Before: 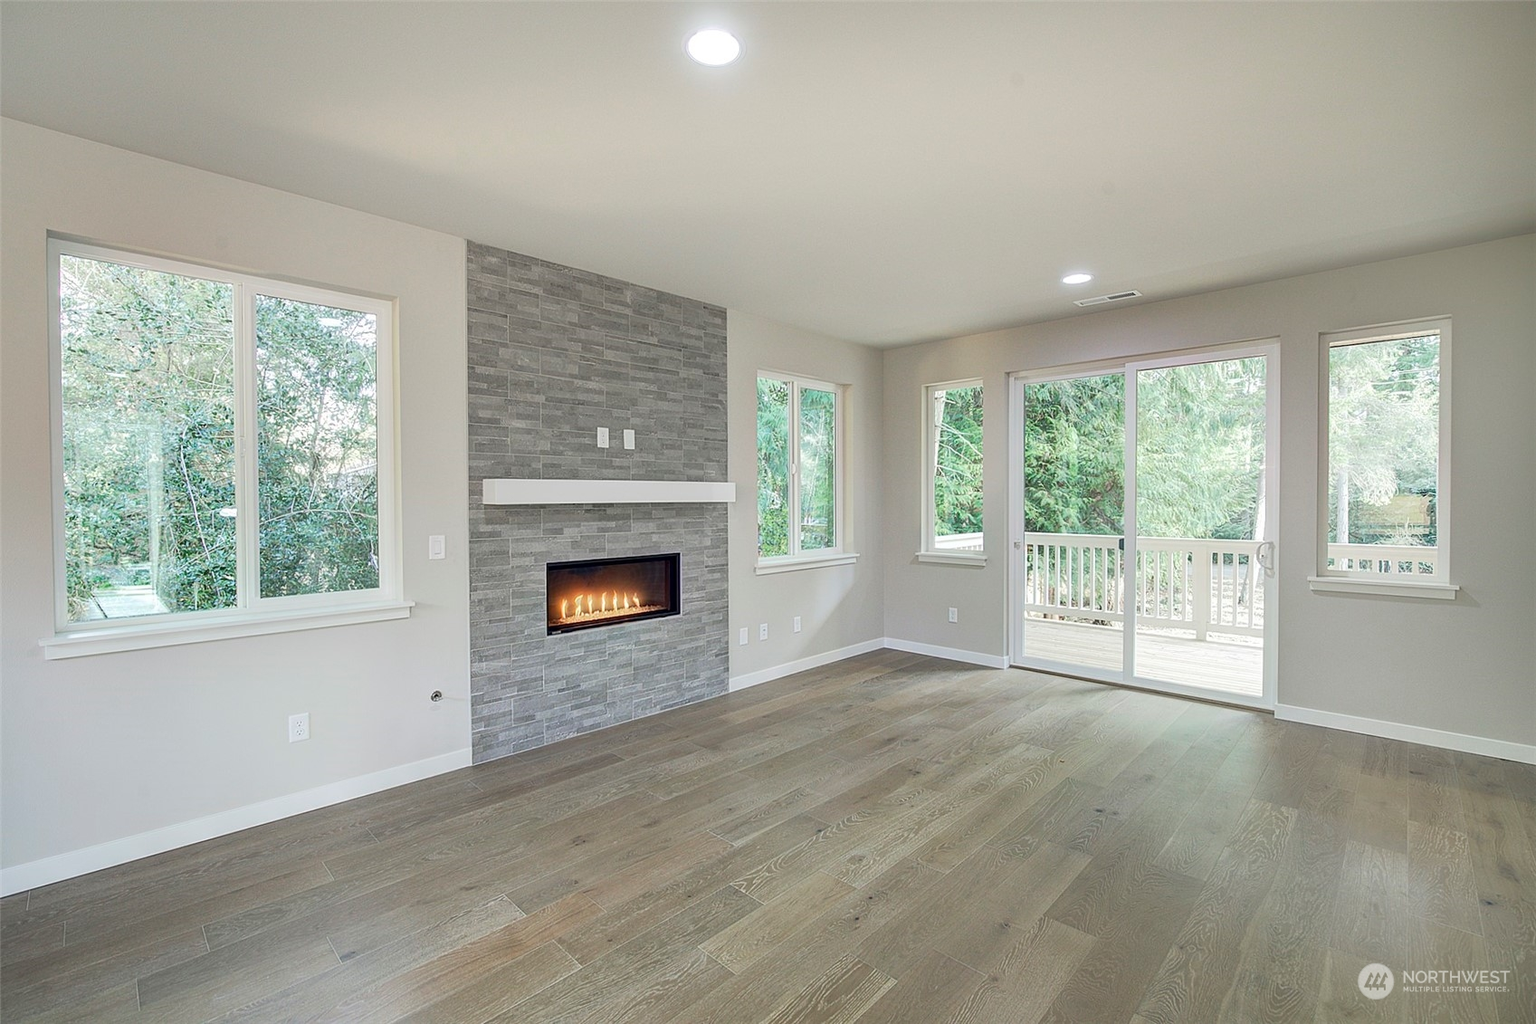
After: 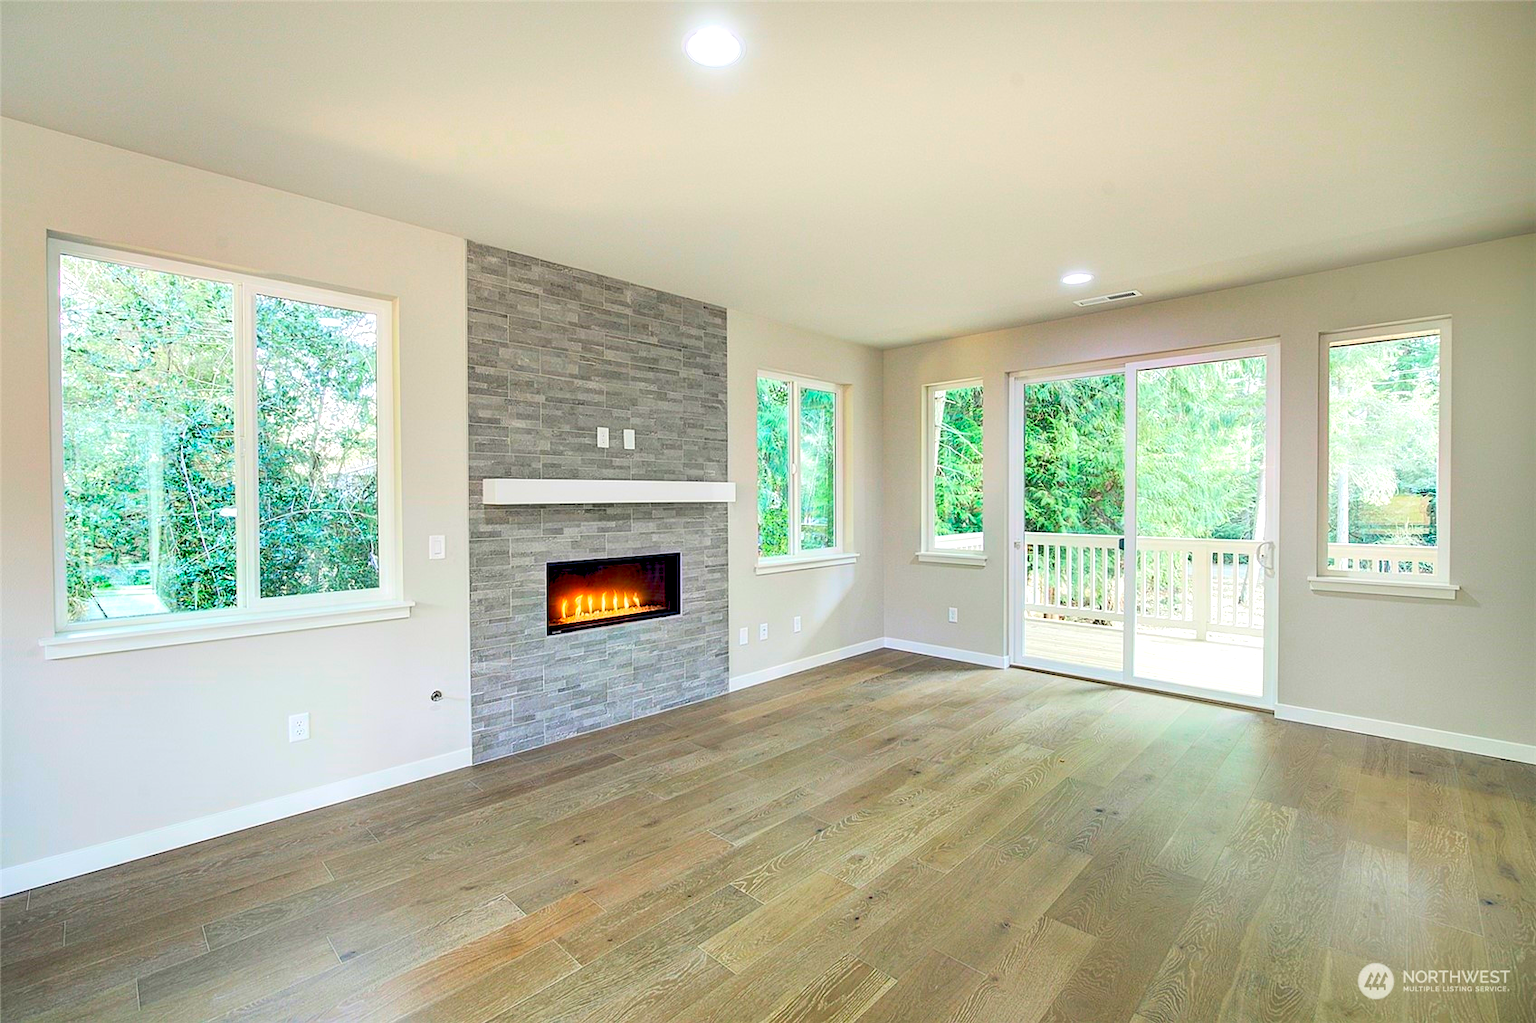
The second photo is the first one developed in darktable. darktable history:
color balance rgb: global offset › luminance -1.026%, perceptual saturation grading › global saturation 25.649%, perceptual brilliance grading › highlights 13.508%, perceptual brilliance grading › mid-tones 9.005%, perceptual brilliance grading › shadows -17.35%, contrast -29.481%
tone equalizer: -8 EV -0.755 EV, -7 EV -0.665 EV, -6 EV -0.584 EV, -5 EV -0.402 EV, -3 EV 0.393 EV, -2 EV 0.6 EV, -1 EV 0.686 EV, +0 EV 0.727 EV, edges refinement/feathering 500, mask exposure compensation -1.57 EV, preserve details no
contrast brightness saturation: saturation 0.518
